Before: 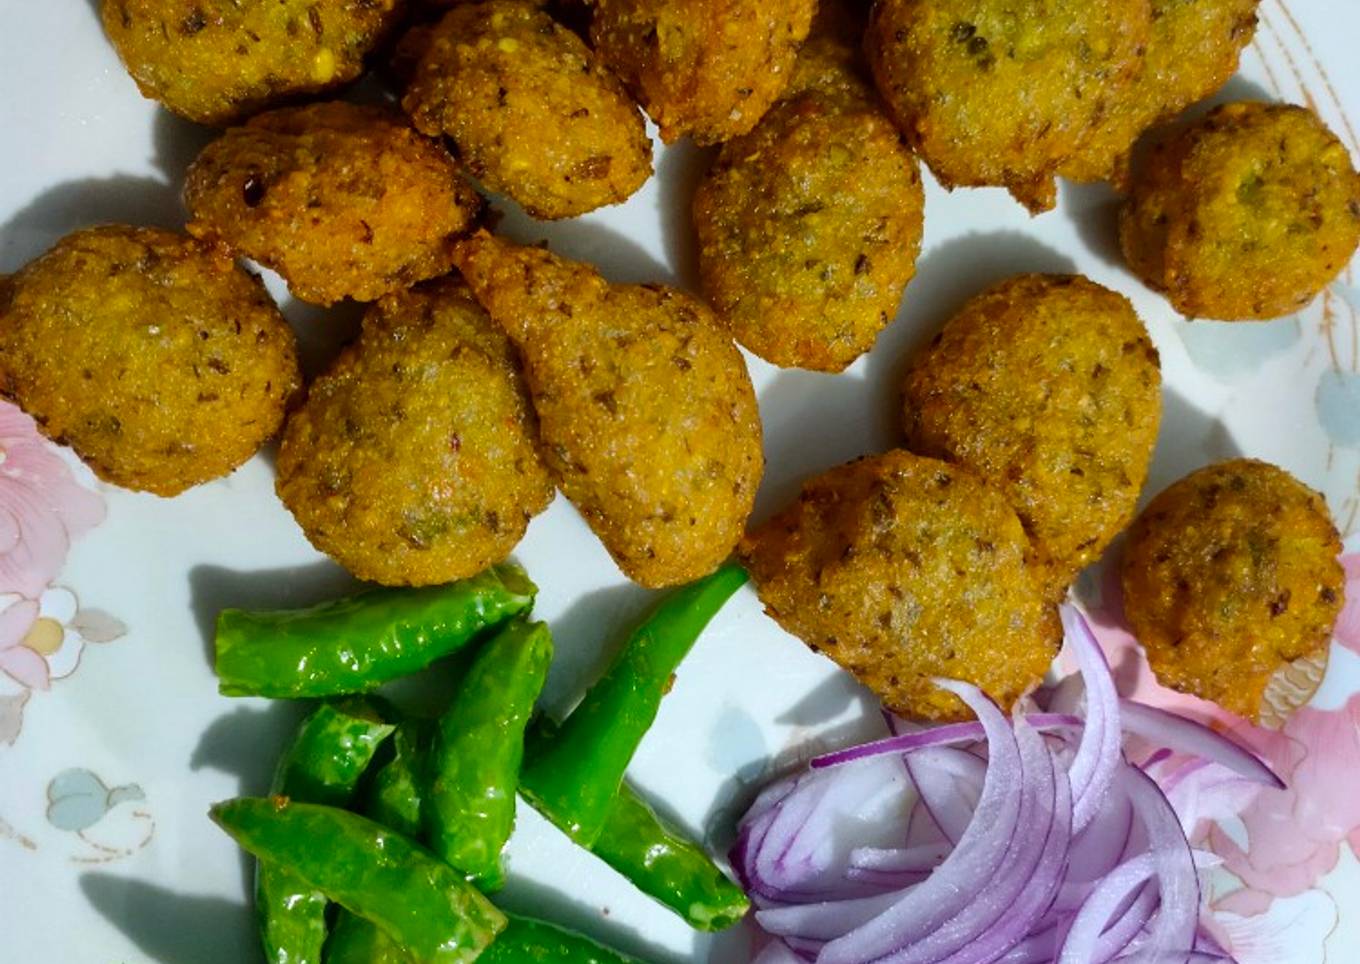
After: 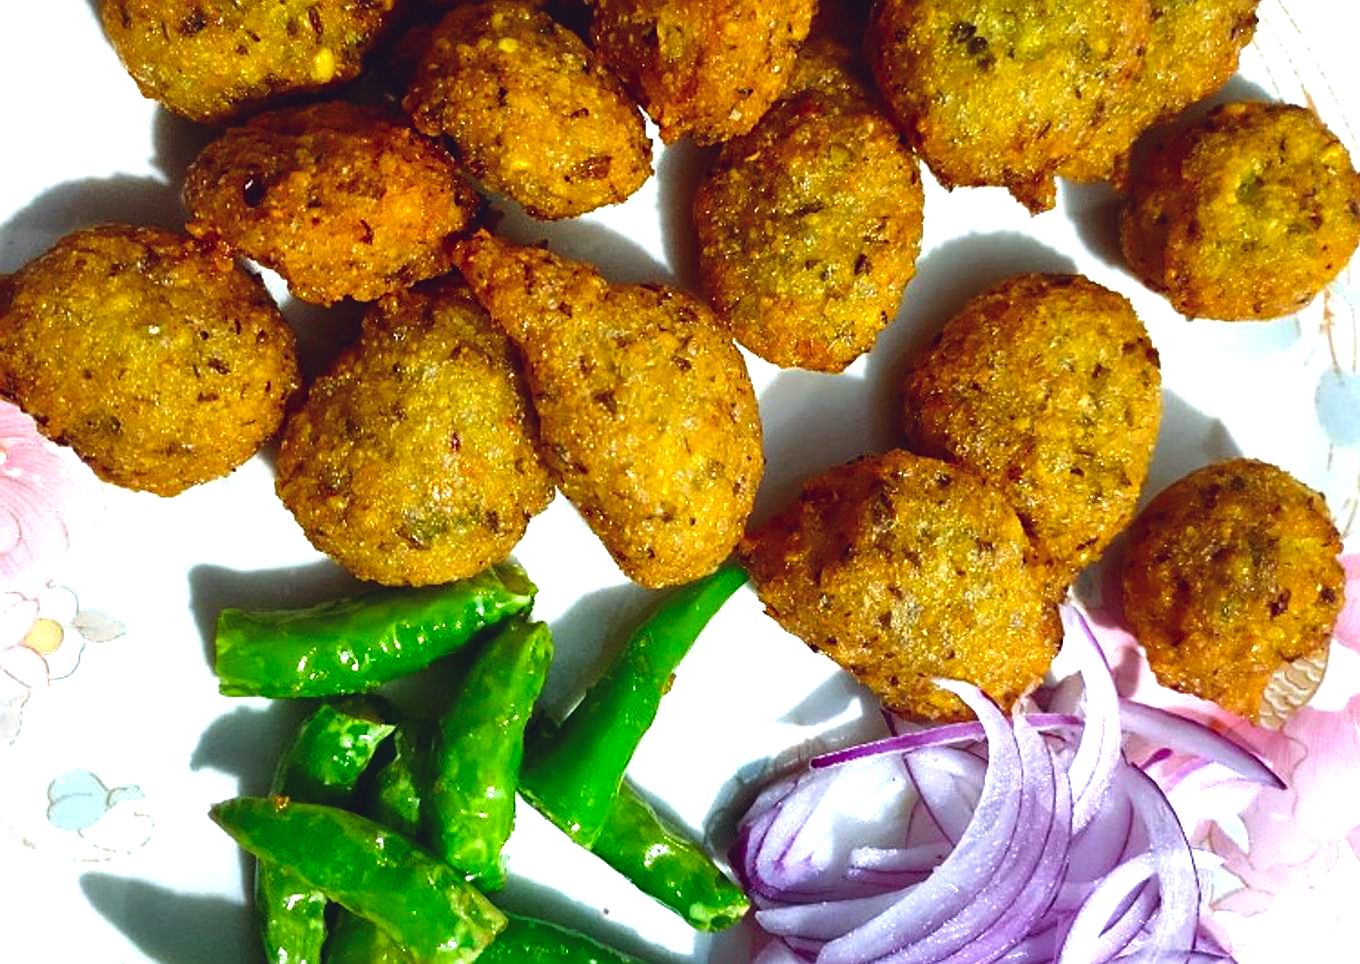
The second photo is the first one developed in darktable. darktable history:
sharpen: on, module defaults
exposure: black level correction -0.005, exposure 1 EV, compensate highlight preservation false
contrast brightness saturation: brightness -0.2, saturation 0.08
color balance rgb: shadows lift › chroma 9.92%, shadows lift › hue 45.12°, power › luminance 3.26%, power › hue 231.93°, global offset › luminance 0.4%, global offset › chroma 0.21%, global offset › hue 255.02°
